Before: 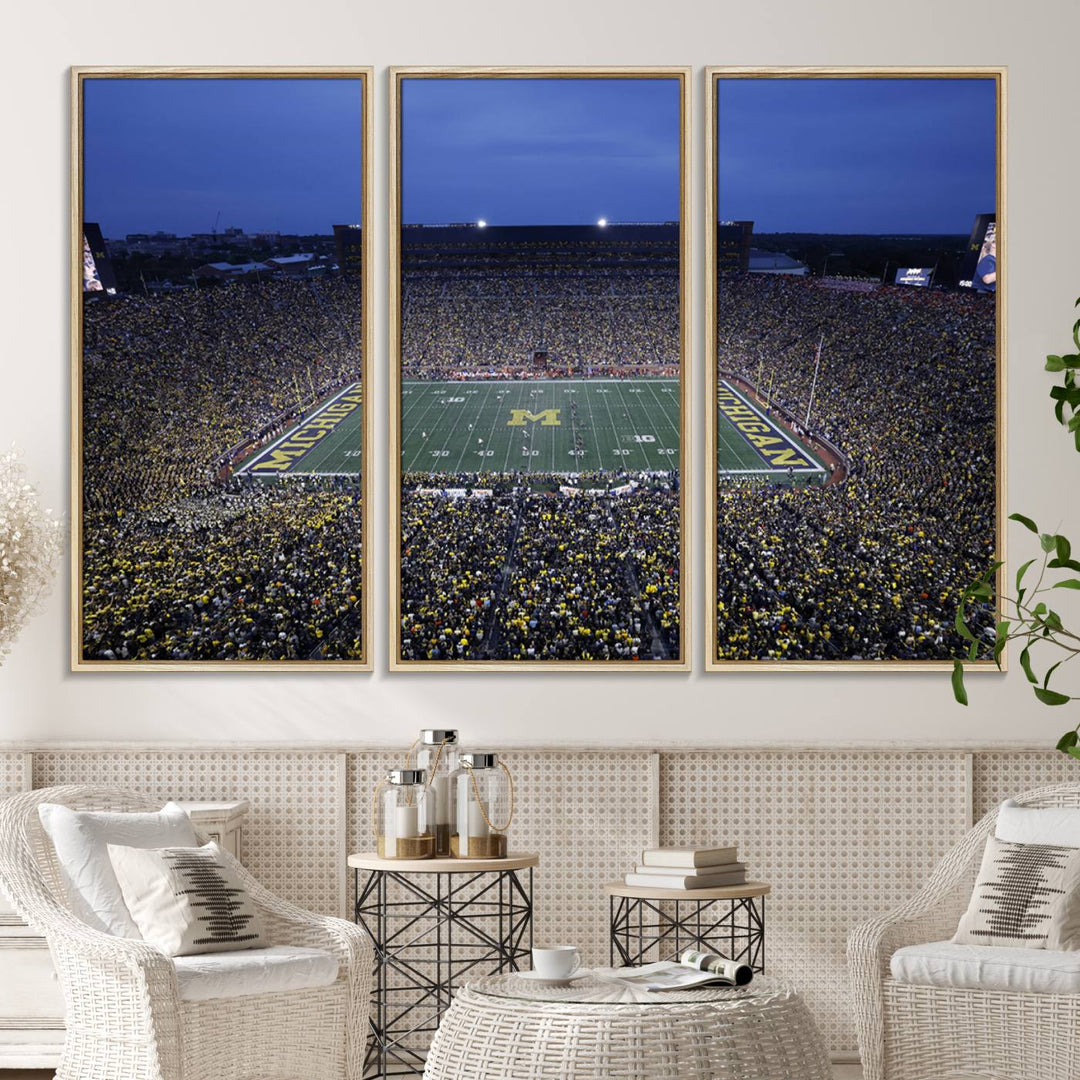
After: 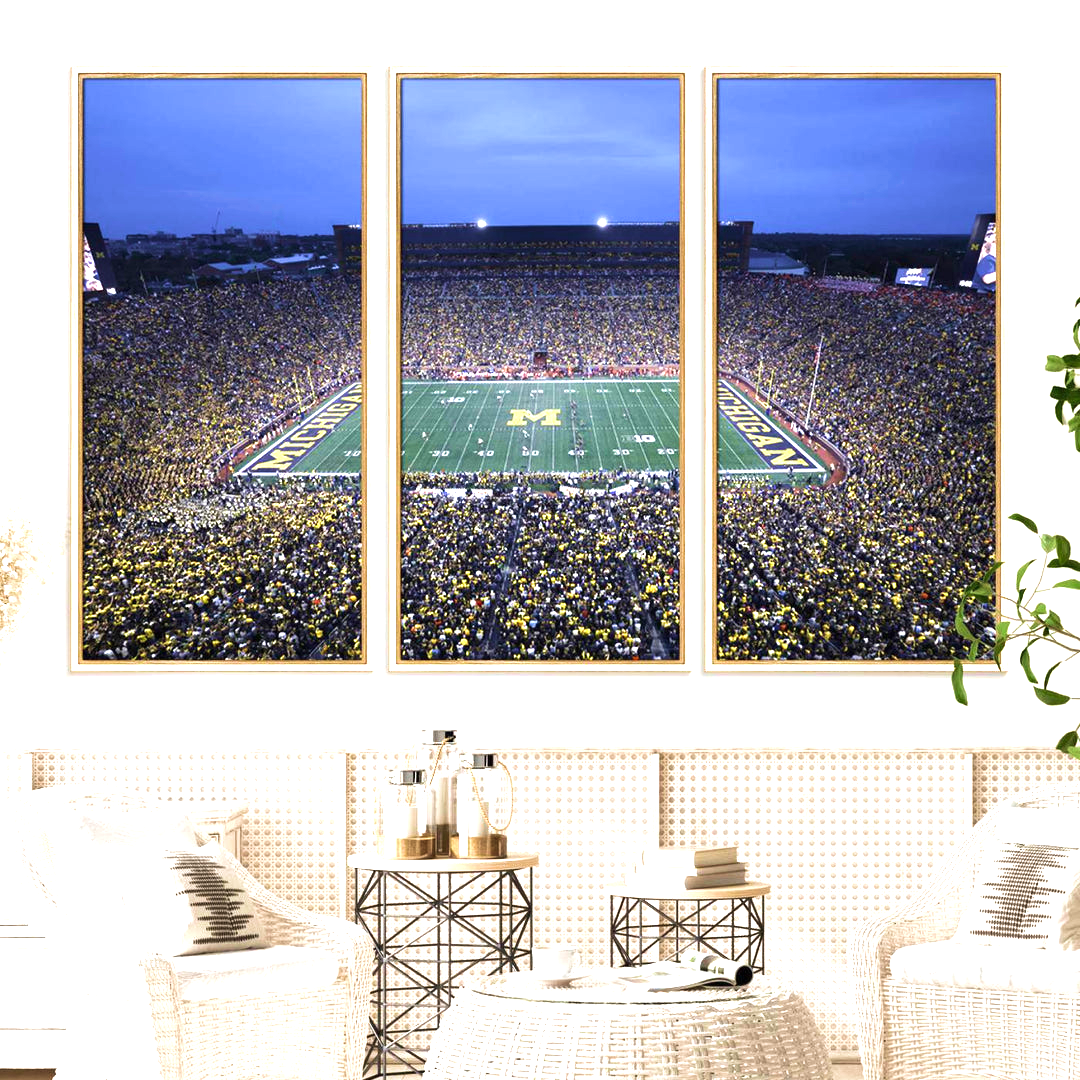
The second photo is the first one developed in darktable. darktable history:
exposure: black level correction 0, exposure 1.098 EV, compensate highlight preservation false
velvia: strength 44.52%
color balance rgb: perceptual saturation grading › global saturation -2.48%, perceptual saturation grading › highlights -7.383%, perceptual saturation grading › mid-tones 7.323%, perceptual saturation grading › shadows 3.393%, perceptual brilliance grading › highlights 10.133%, perceptual brilliance grading › mid-tones 5.232%, global vibrance 3.52%
